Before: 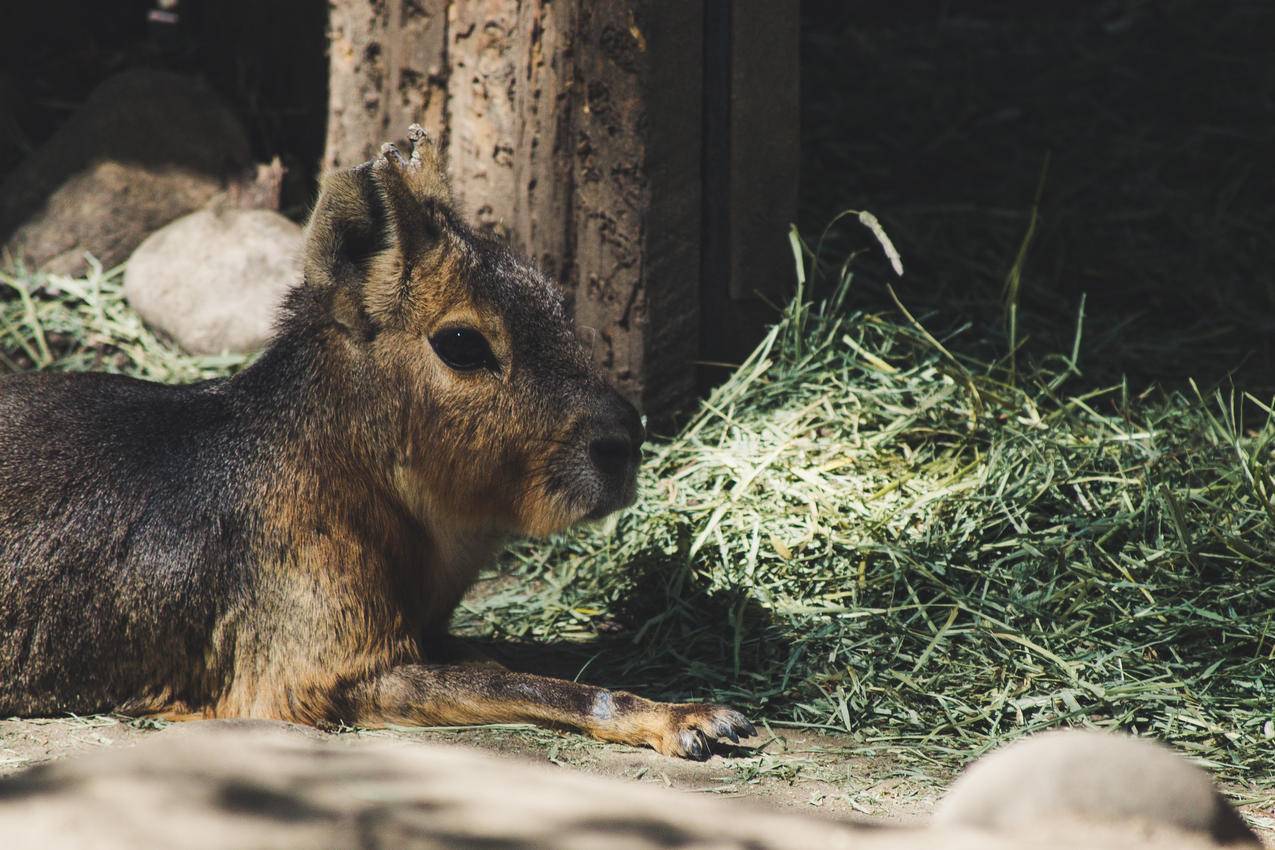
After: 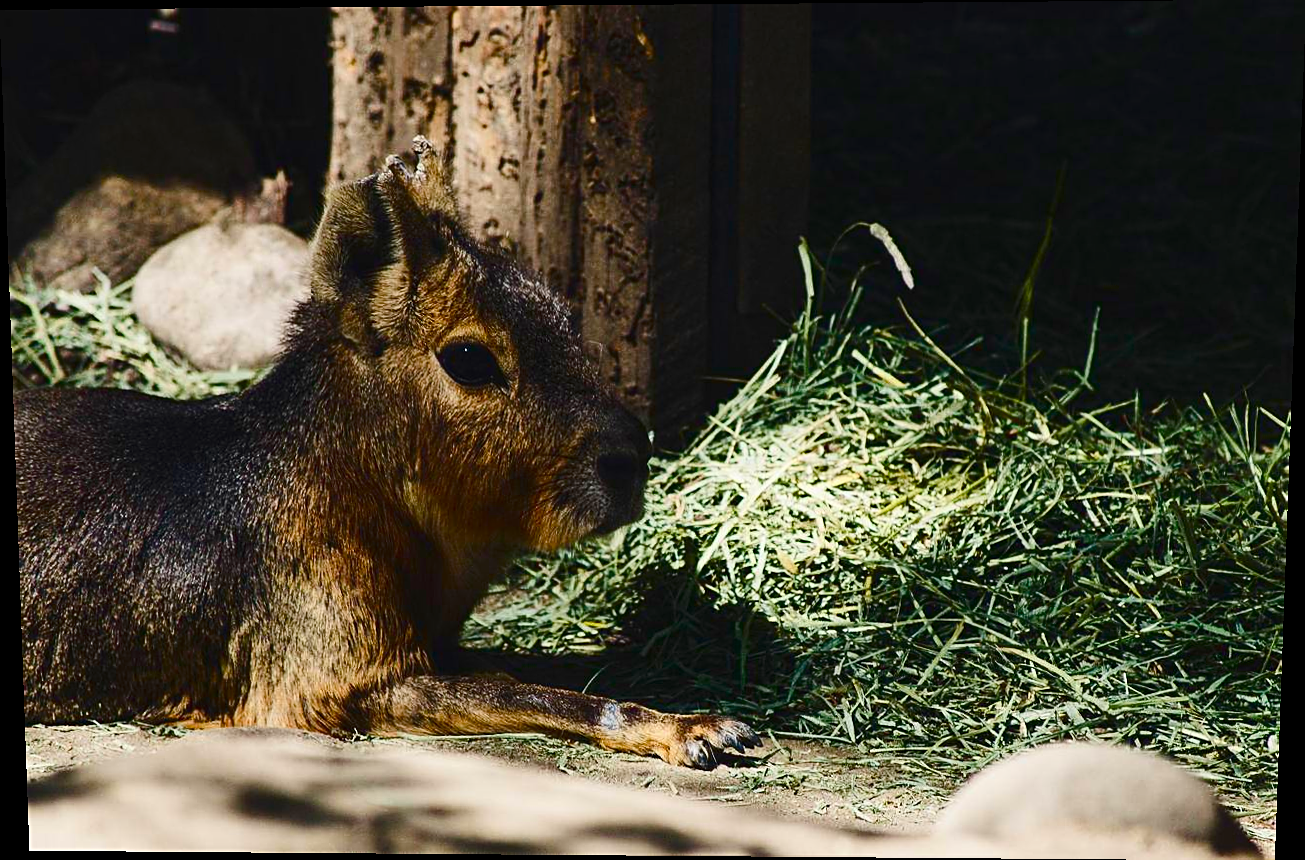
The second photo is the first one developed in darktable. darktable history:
color balance rgb: perceptual saturation grading › global saturation 20%, perceptual saturation grading › highlights -25%, perceptual saturation grading › shadows 50%
rotate and perspective: lens shift (vertical) 0.048, lens shift (horizontal) -0.024, automatic cropping off
sharpen: on, module defaults
contrast brightness saturation: contrast 0.21, brightness -0.11, saturation 0.21
